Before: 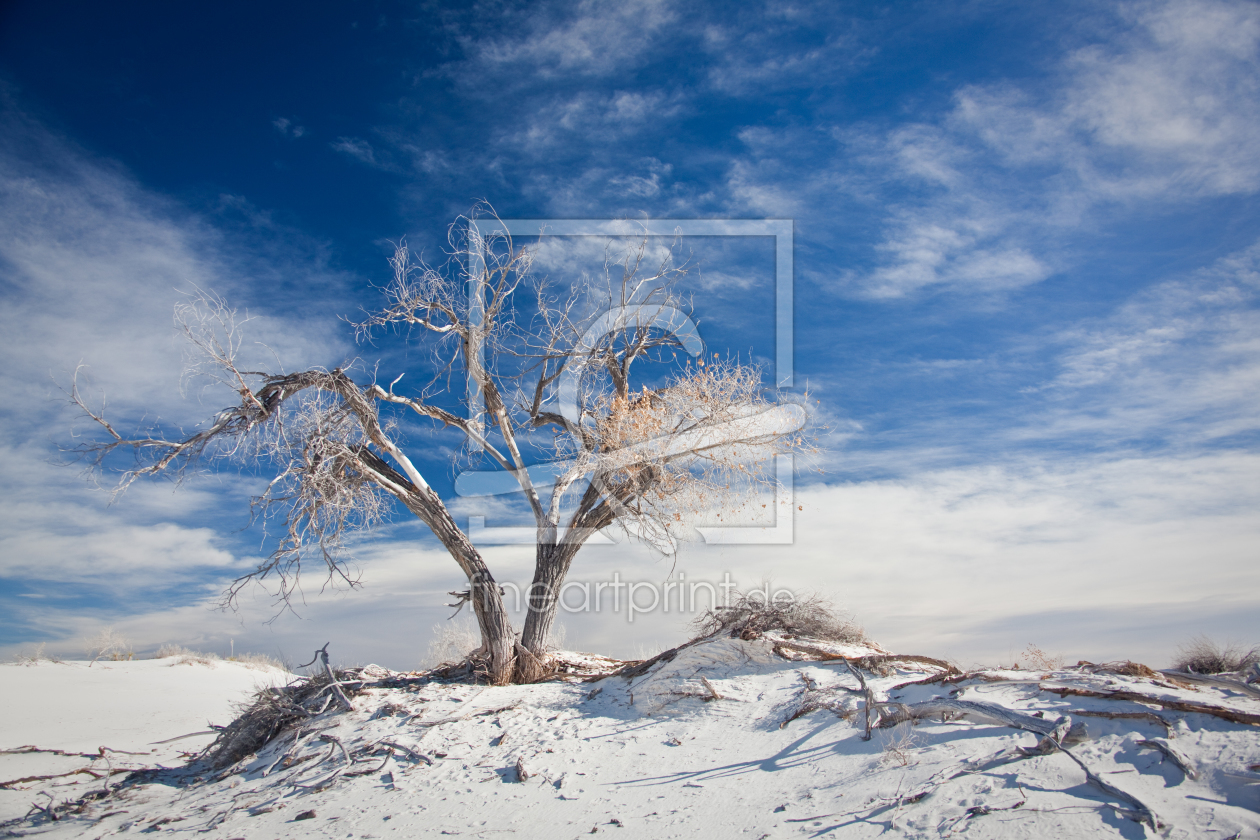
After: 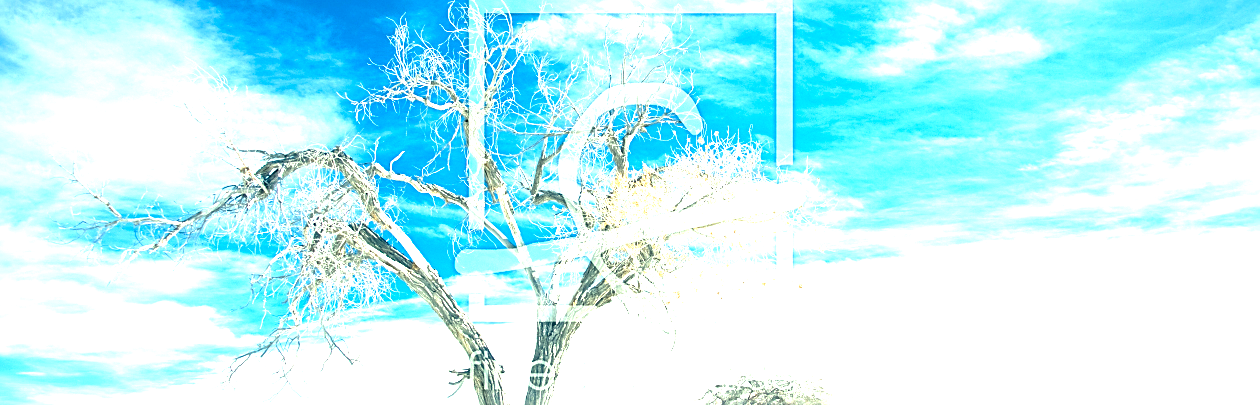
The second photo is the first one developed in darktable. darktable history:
color correction: highlights a* -19.67, highlights b* 9.8, shadows a* -19.73, shadows b* -11.45
sharpen: on, module defaults
crop and rotate: top 26.519%, bottom 25.187%
exposure: exposure 2.198 EV, compensate exposure bias true, compensate highlight preservation false
